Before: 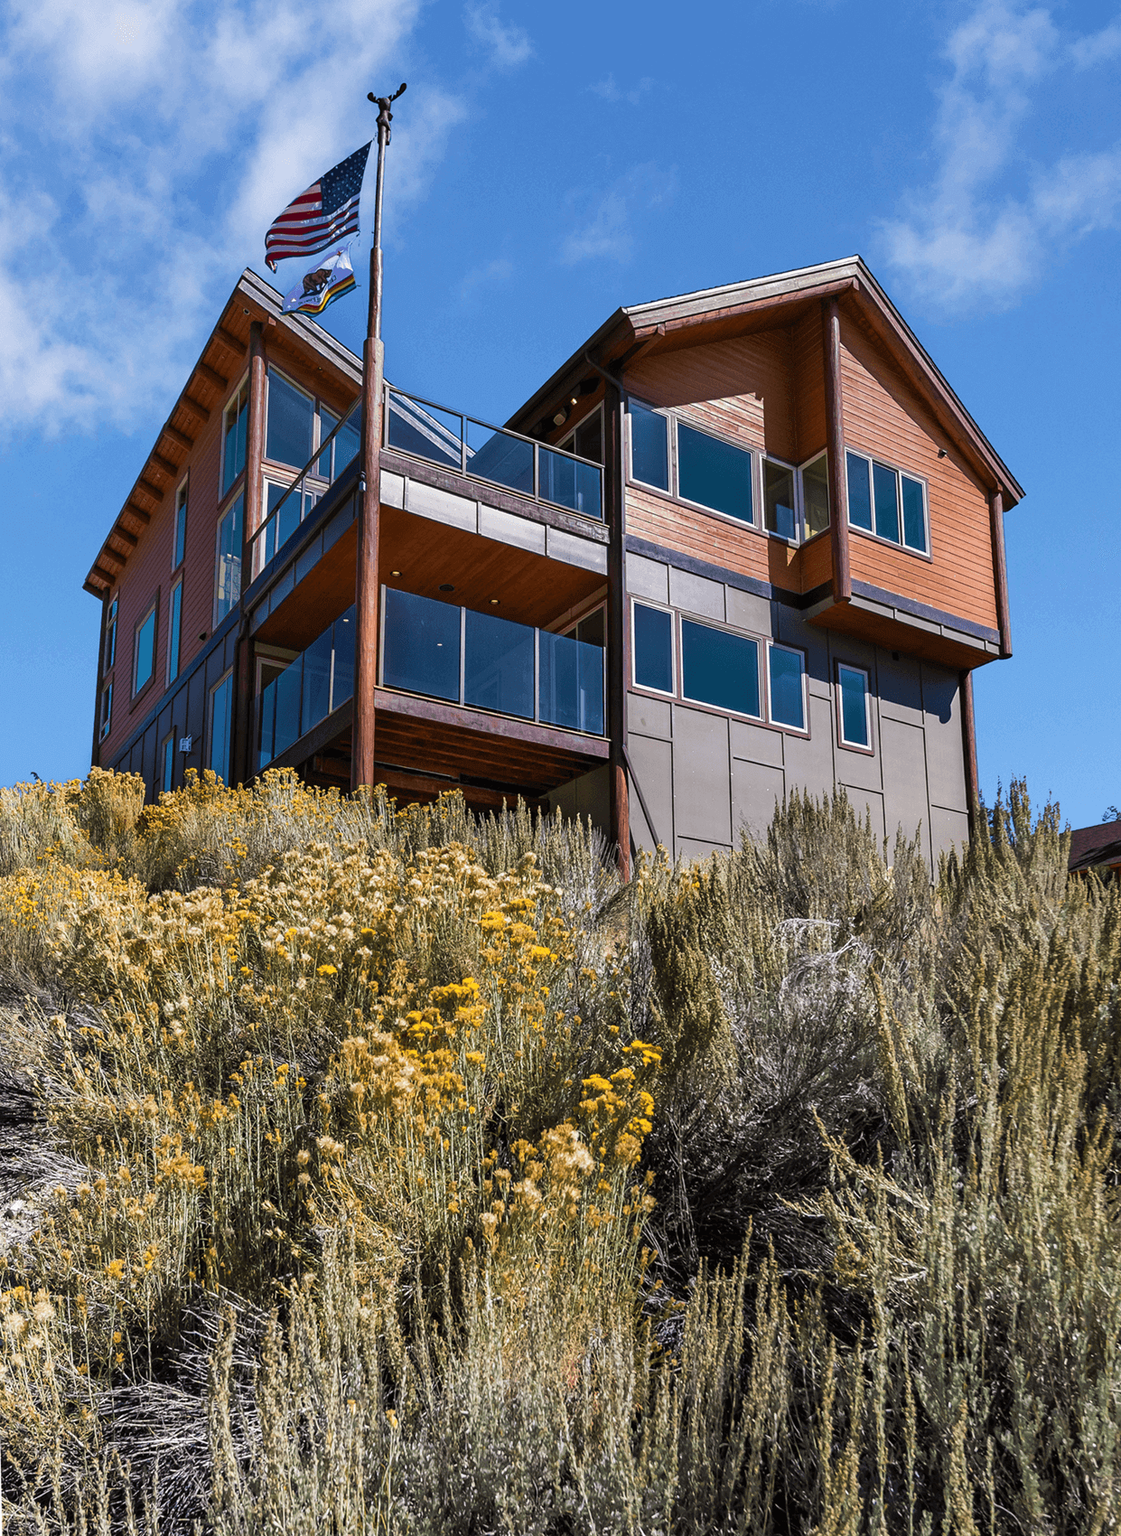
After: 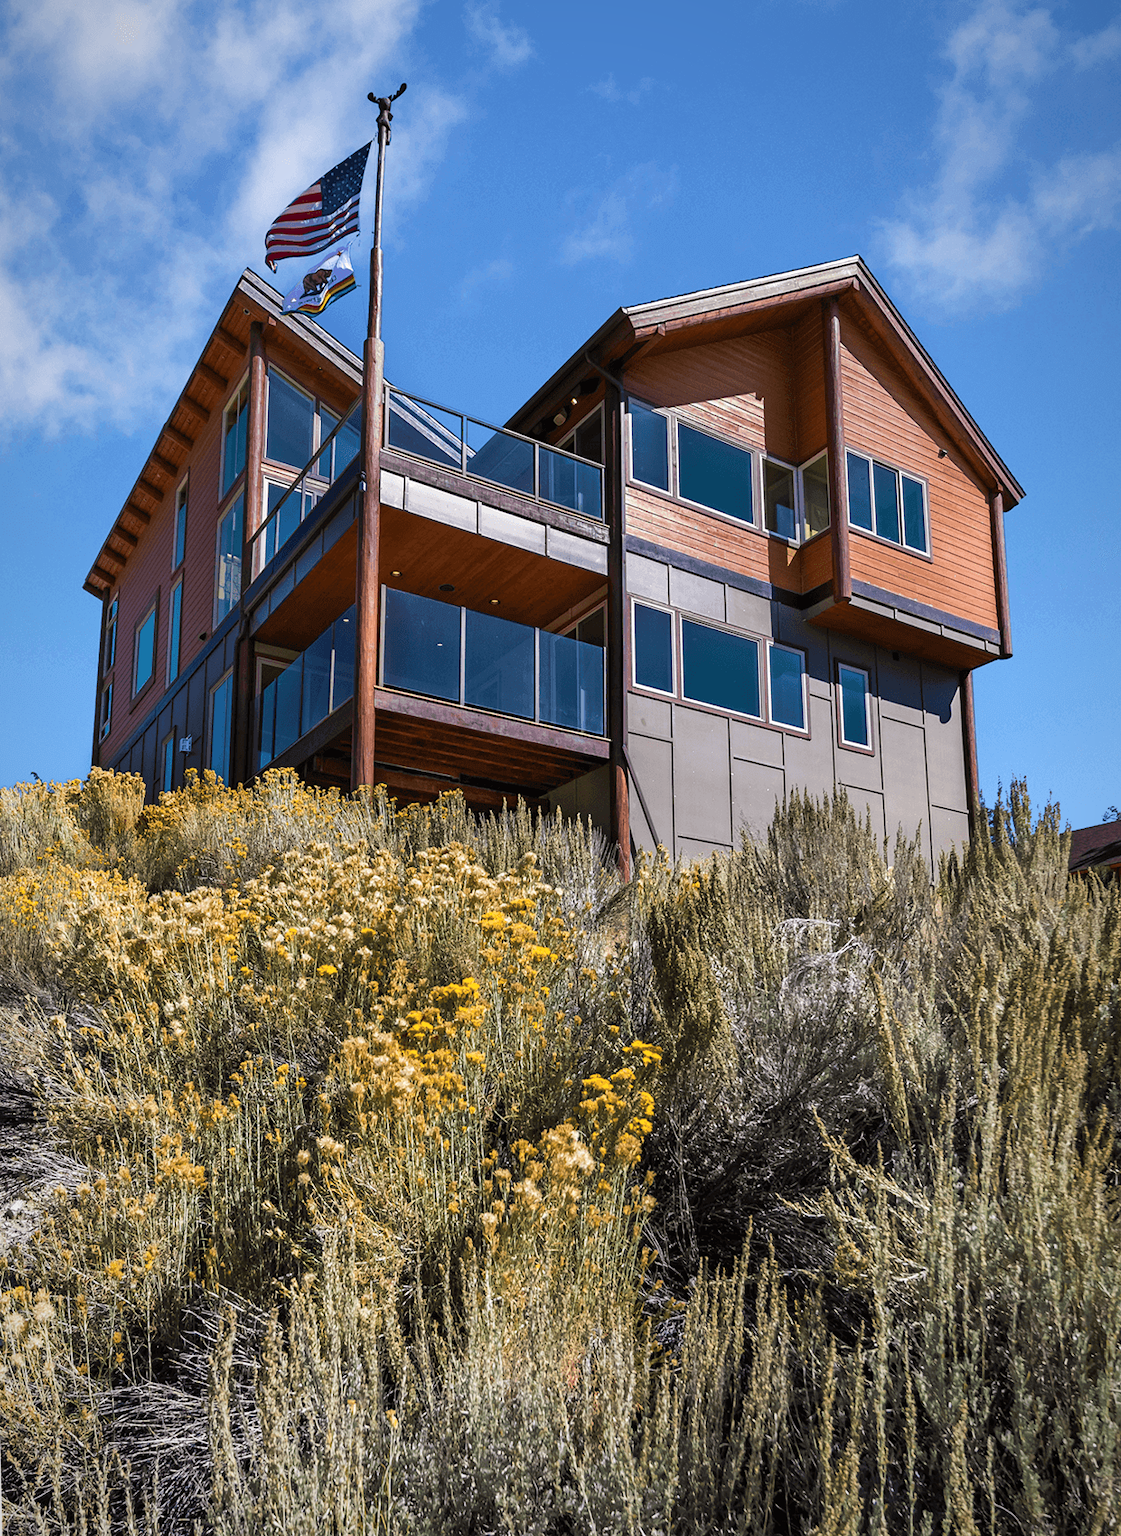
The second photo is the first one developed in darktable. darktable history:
exposure: exposure 0.127 EV, compensate highlight preservation false
vignetting: fall-off start 80.87%, fall-off radius 61.59%, brightness -0.384, saturation 0.007, center (0, 0.007), automatic ratio true, width/height ratio 1.418
